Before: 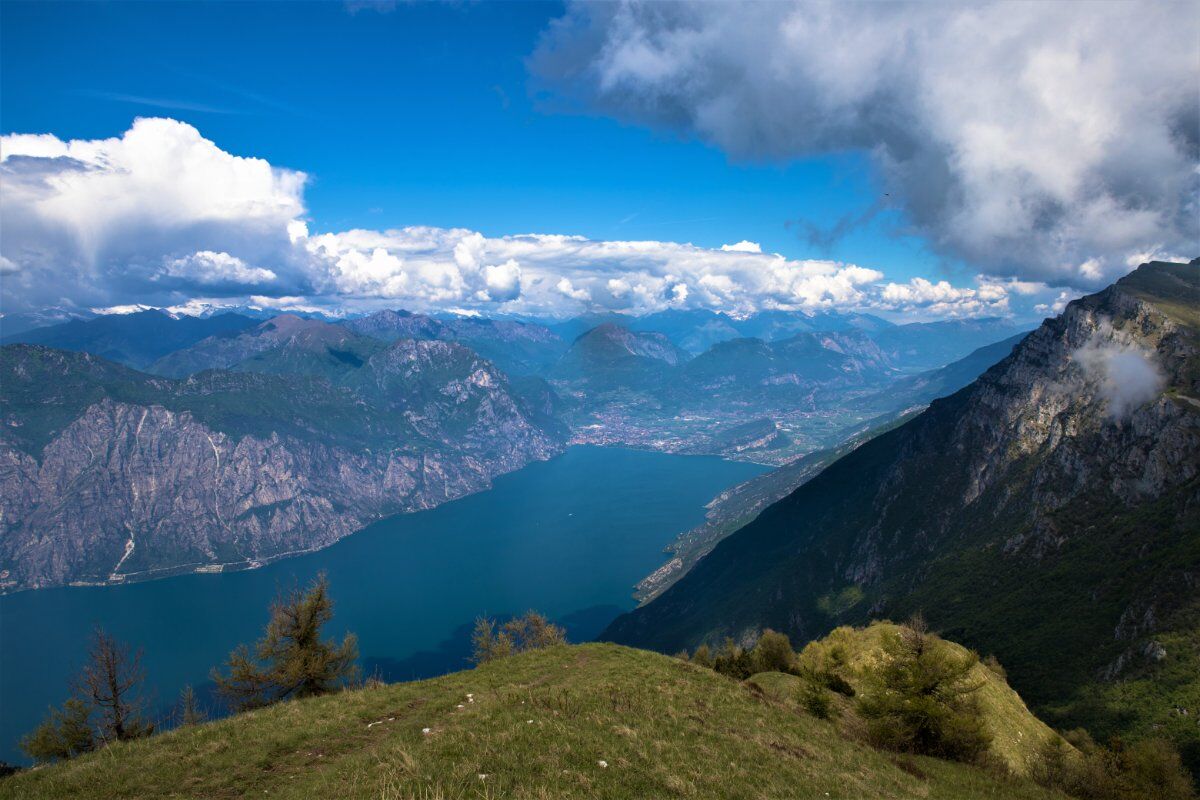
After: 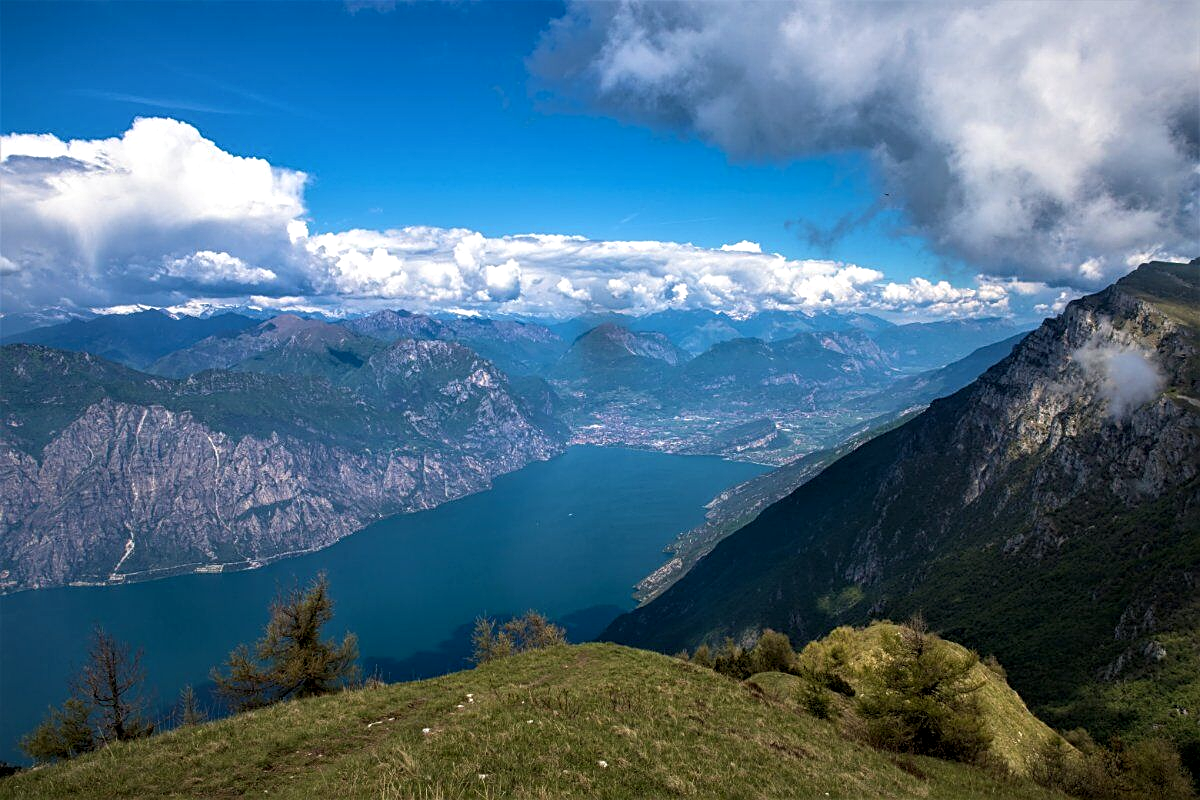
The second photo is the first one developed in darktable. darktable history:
sharpen: on, module defaults
local contrast: on, module defaults
shadows and highlights: radius 335.16, shadows 64.82, highlights 4.92, compress 87.51%, soften with gaussian
